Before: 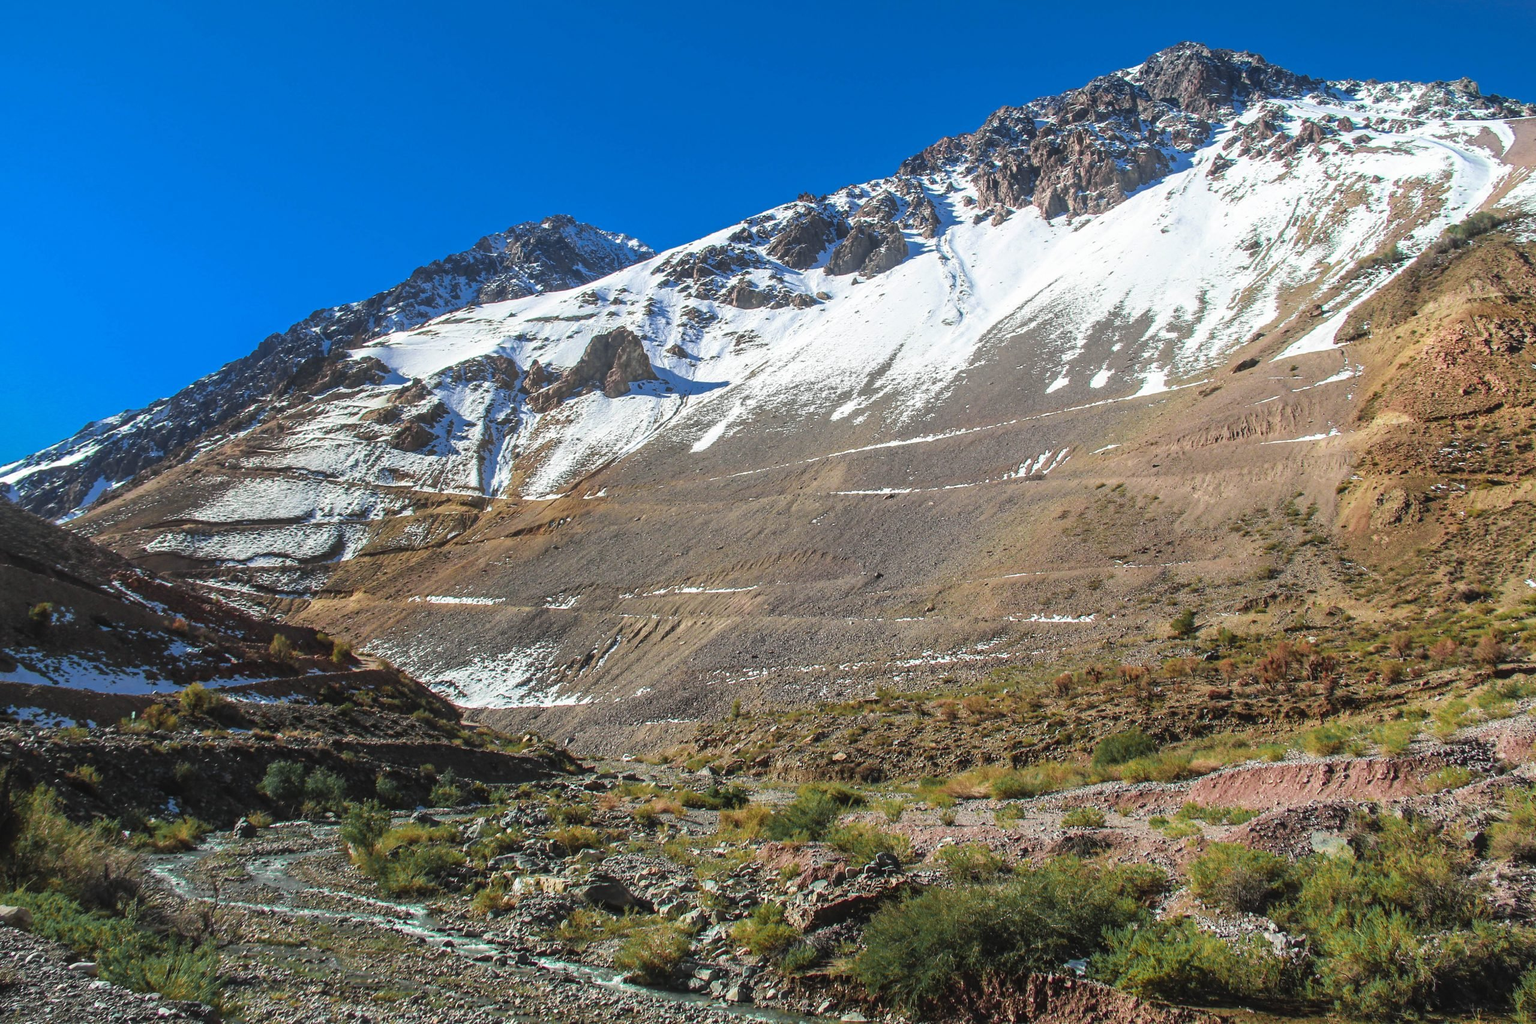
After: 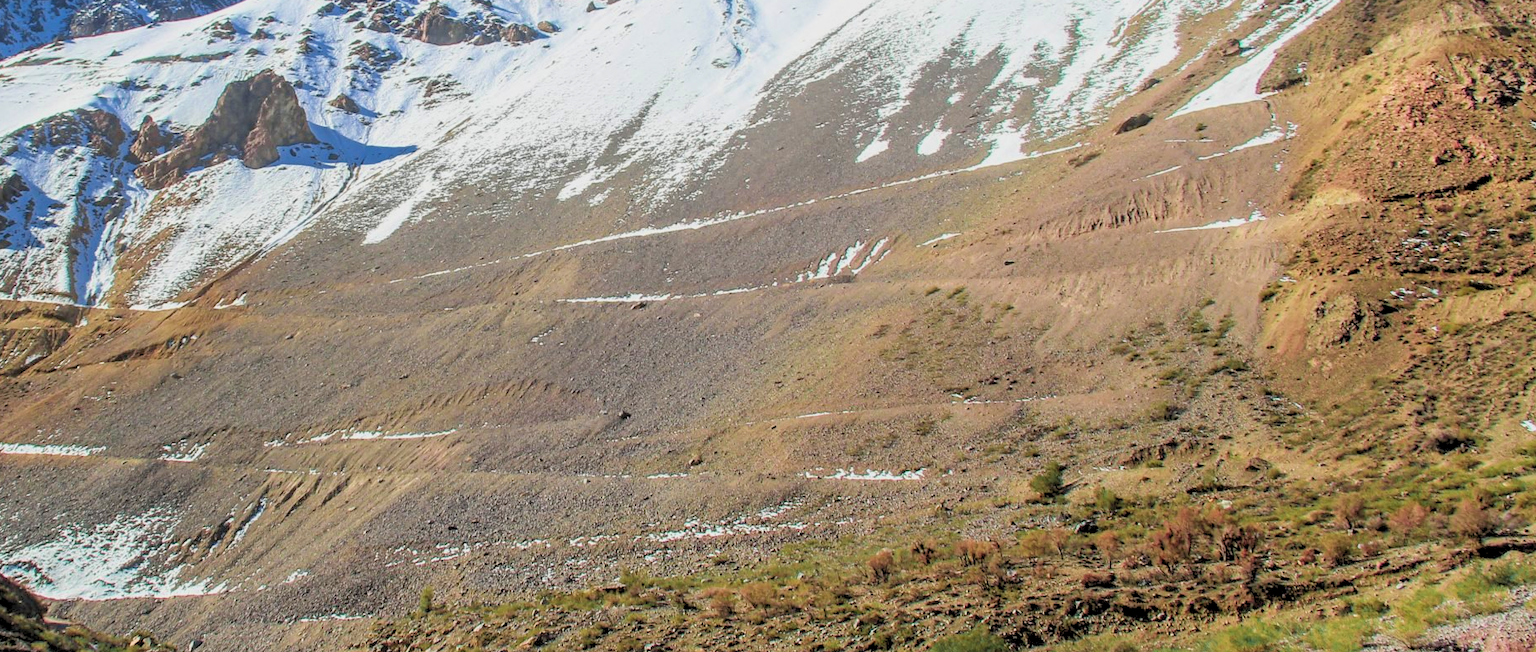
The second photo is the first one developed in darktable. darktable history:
velvia: on, module defaults
crop and rotate: left 27.938%, top 27.046%, bottom 27.046%
rgb levels: preserve colors sum RGB, levels [[0.038, 0.433, 0.934], [0, 0.5, 1], [0, 0.5, 1]]
